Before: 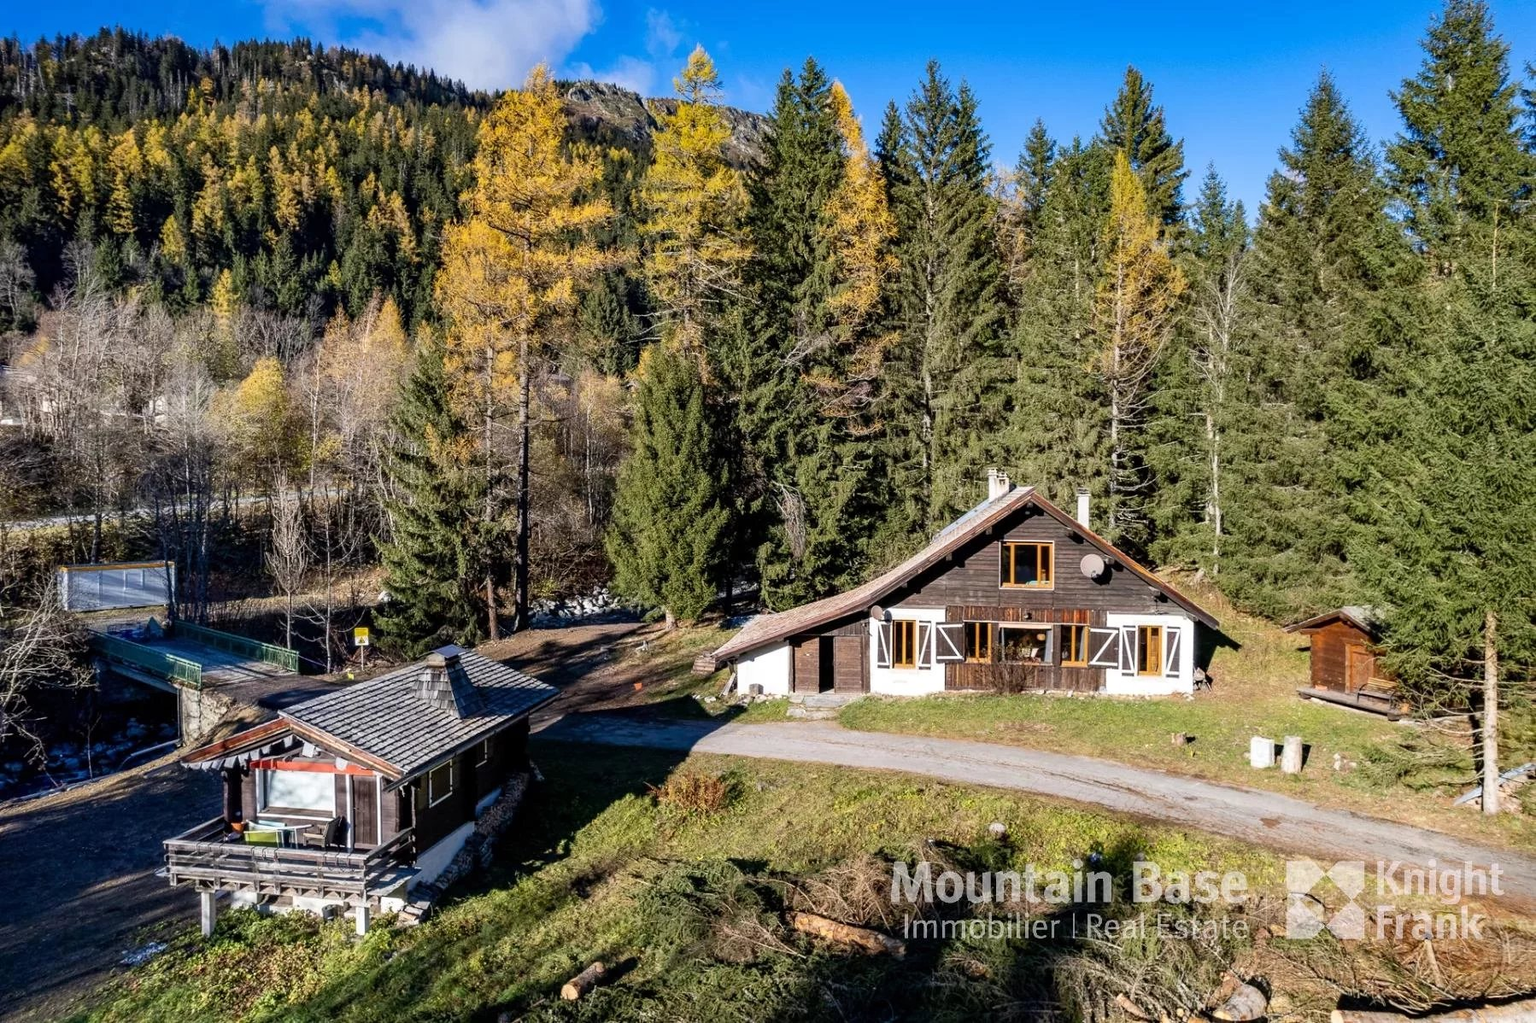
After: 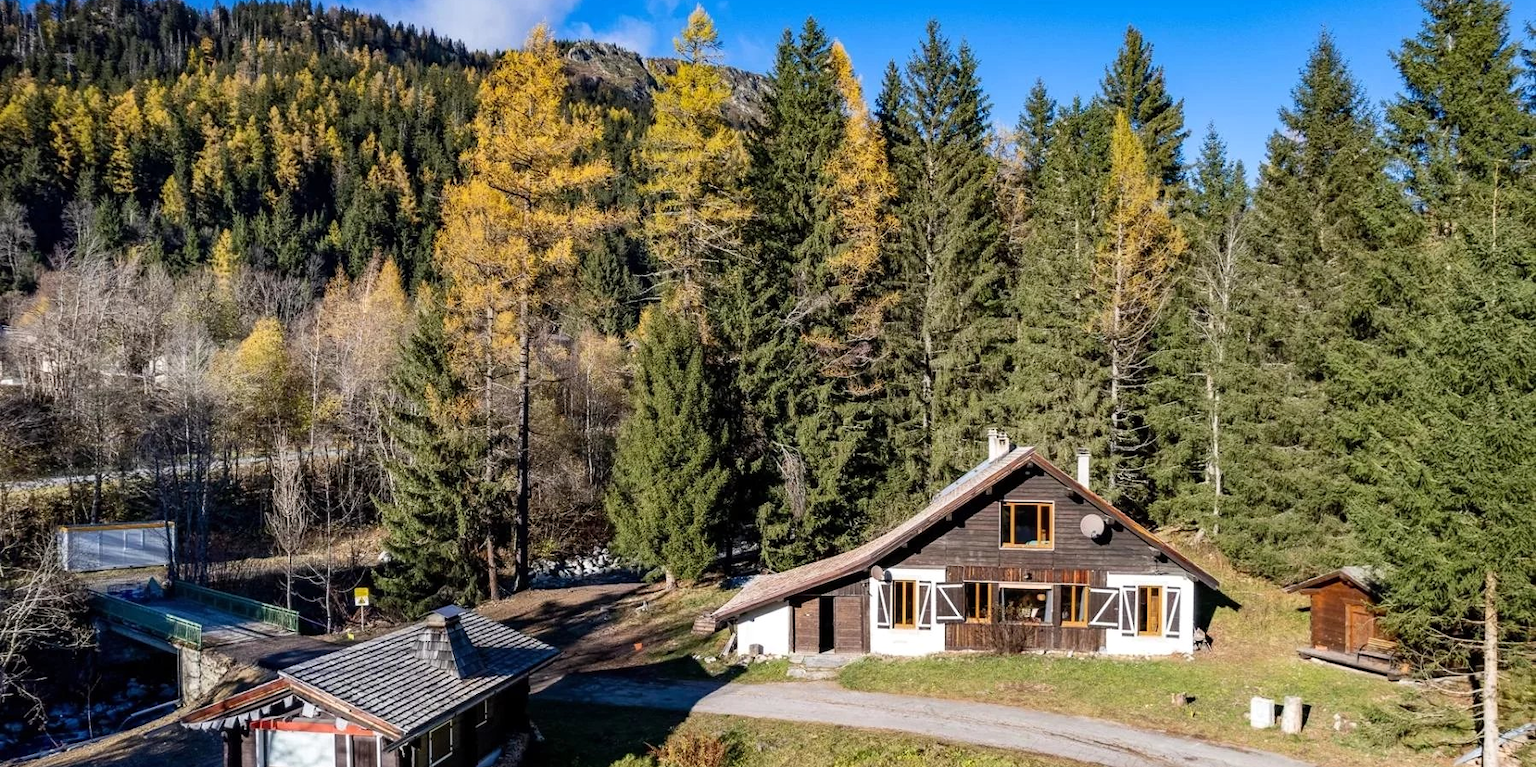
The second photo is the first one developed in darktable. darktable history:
crop: top 3.942%, bottom 21.026%
tone equalizer: on, module defaults
